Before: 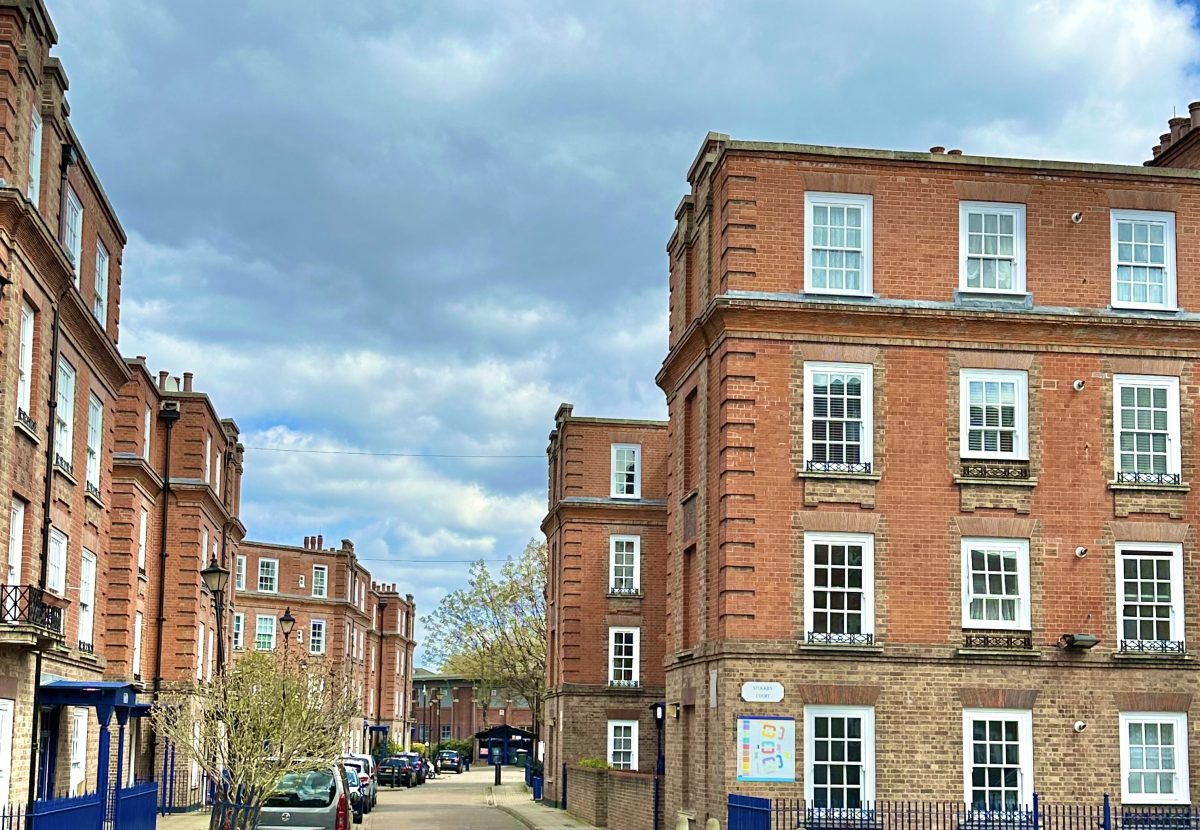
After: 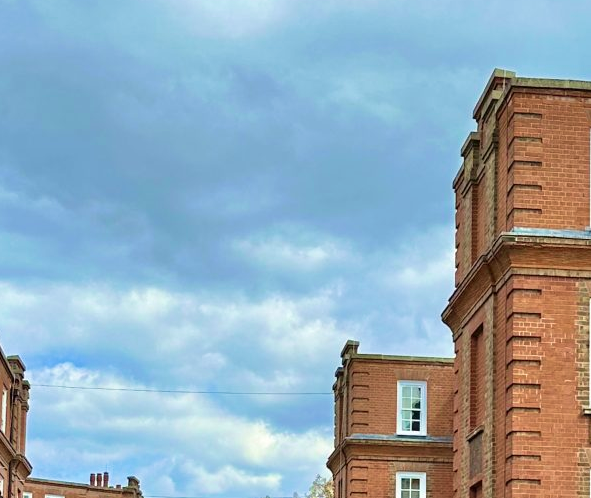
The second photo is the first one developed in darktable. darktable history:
crop: left 17.835%, top 7.675%, right 32.881%, bottom 32.213%
base curve: curves: ch0 [(0, 0) (0.303, 0.277) (1, 1)]
levels: levels [0, 0.478, 1]
velvia: on, module defaults
